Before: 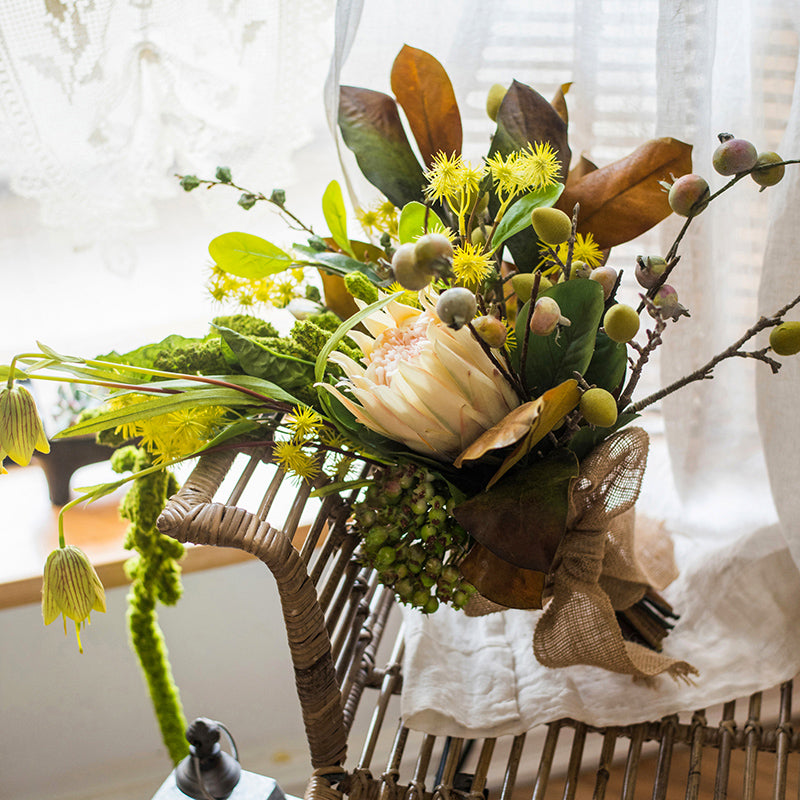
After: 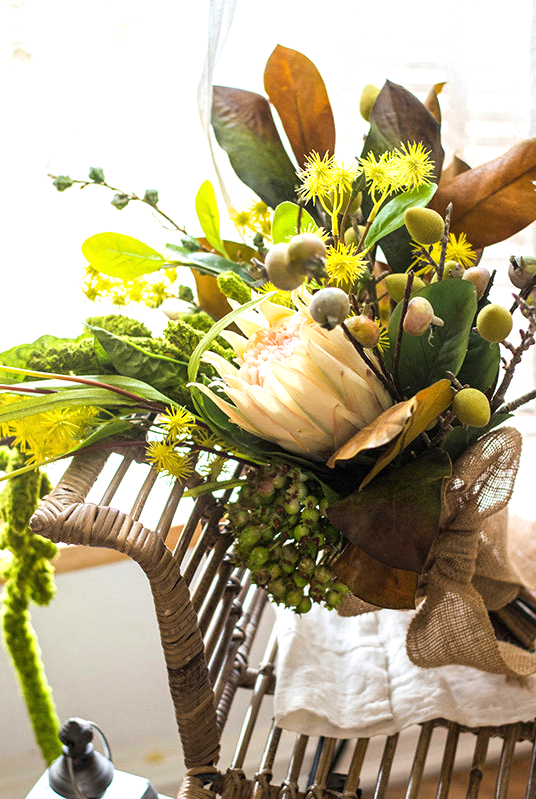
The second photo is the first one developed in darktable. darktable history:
crop and rotate: left 15.965%, right 17.021%
exposure: black level correction 0, exposure 0.5 EV, compensate exposure bias true, compensate highlight preservation false
